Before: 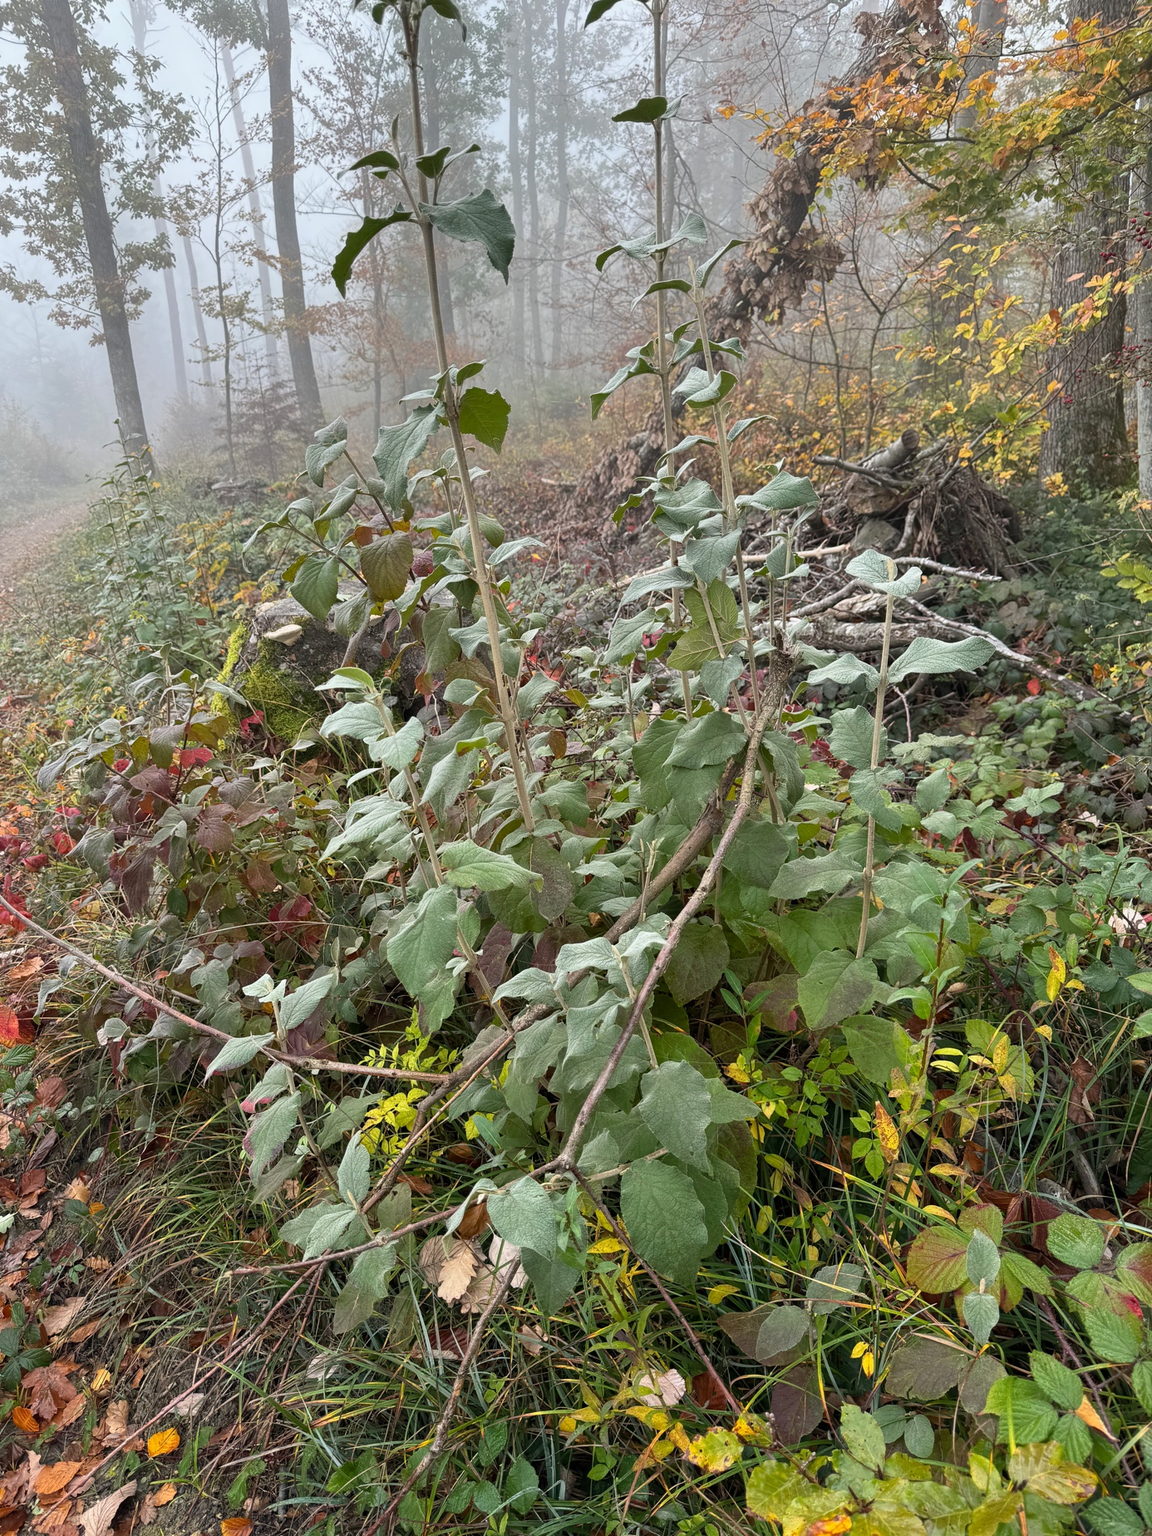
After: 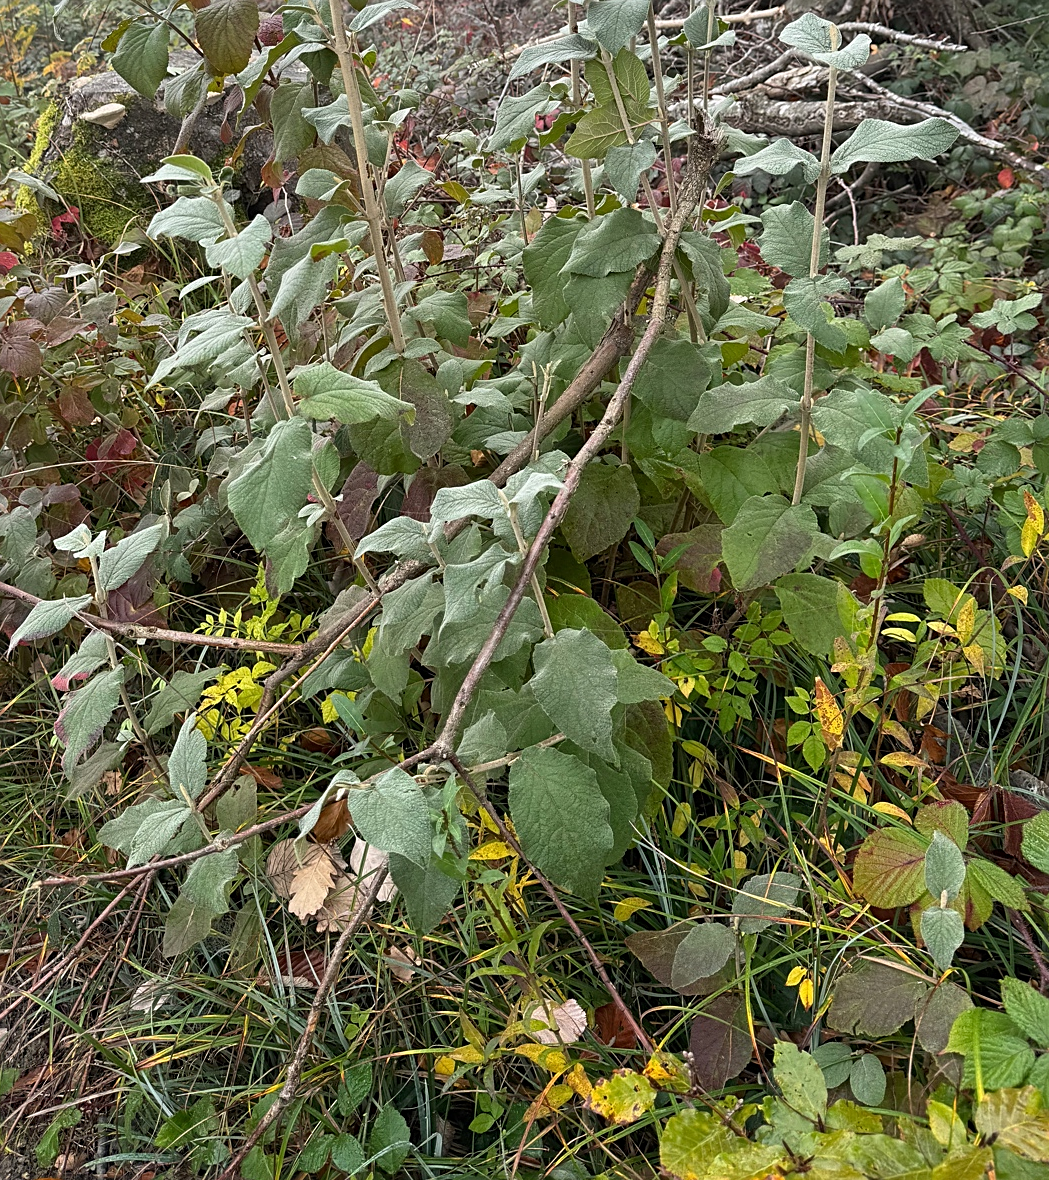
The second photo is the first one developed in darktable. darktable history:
crop and rotate: left 17.299%, top 35.115%, right 7.015%, bottom 1.024%
sharpen: on, module defaults
